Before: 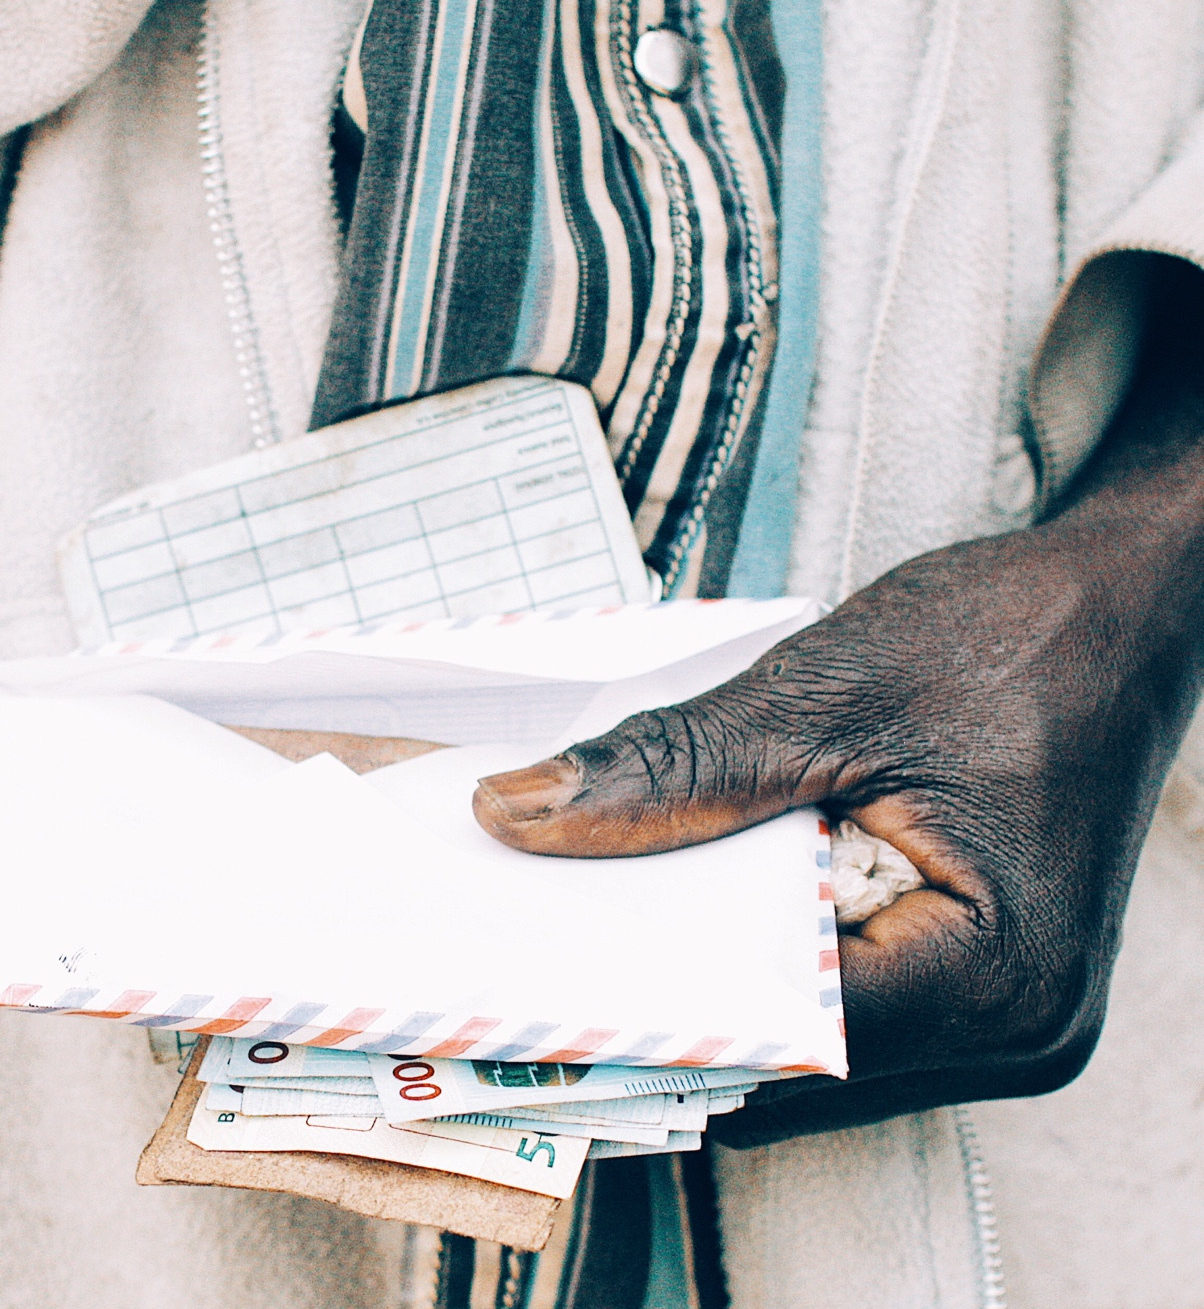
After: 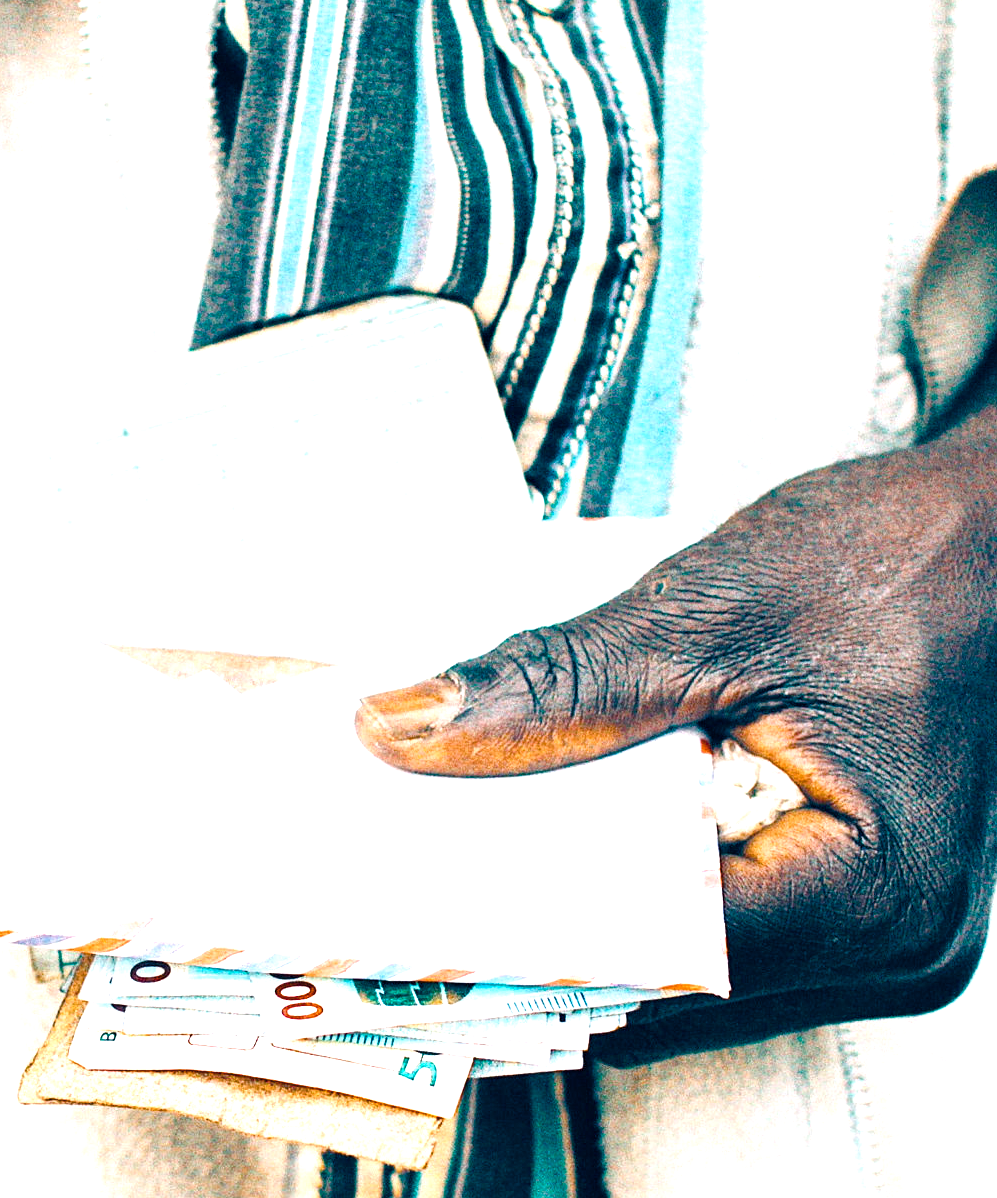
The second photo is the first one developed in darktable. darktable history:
contrast brightness saturation: saturation -0.17
crop: left 9.807%, top 6.259%, right 7.334%, bottom 2.177%
shadows and highlights: radius 110.86, shadows 51.09, white point adjustment 9.16, highlights -4.17, highlights color adjustment 32.2%, soften with gaussian
color balance rgb: linear chroma grading › global chroma 25%, perceptual saturation grading › global saturation 45%, perceptual saturation grading › highlights -50%, perceptual saturation grading › shadows 30%, perceptual brilliance grading › global brilliance 18%, global vibrance 40%
